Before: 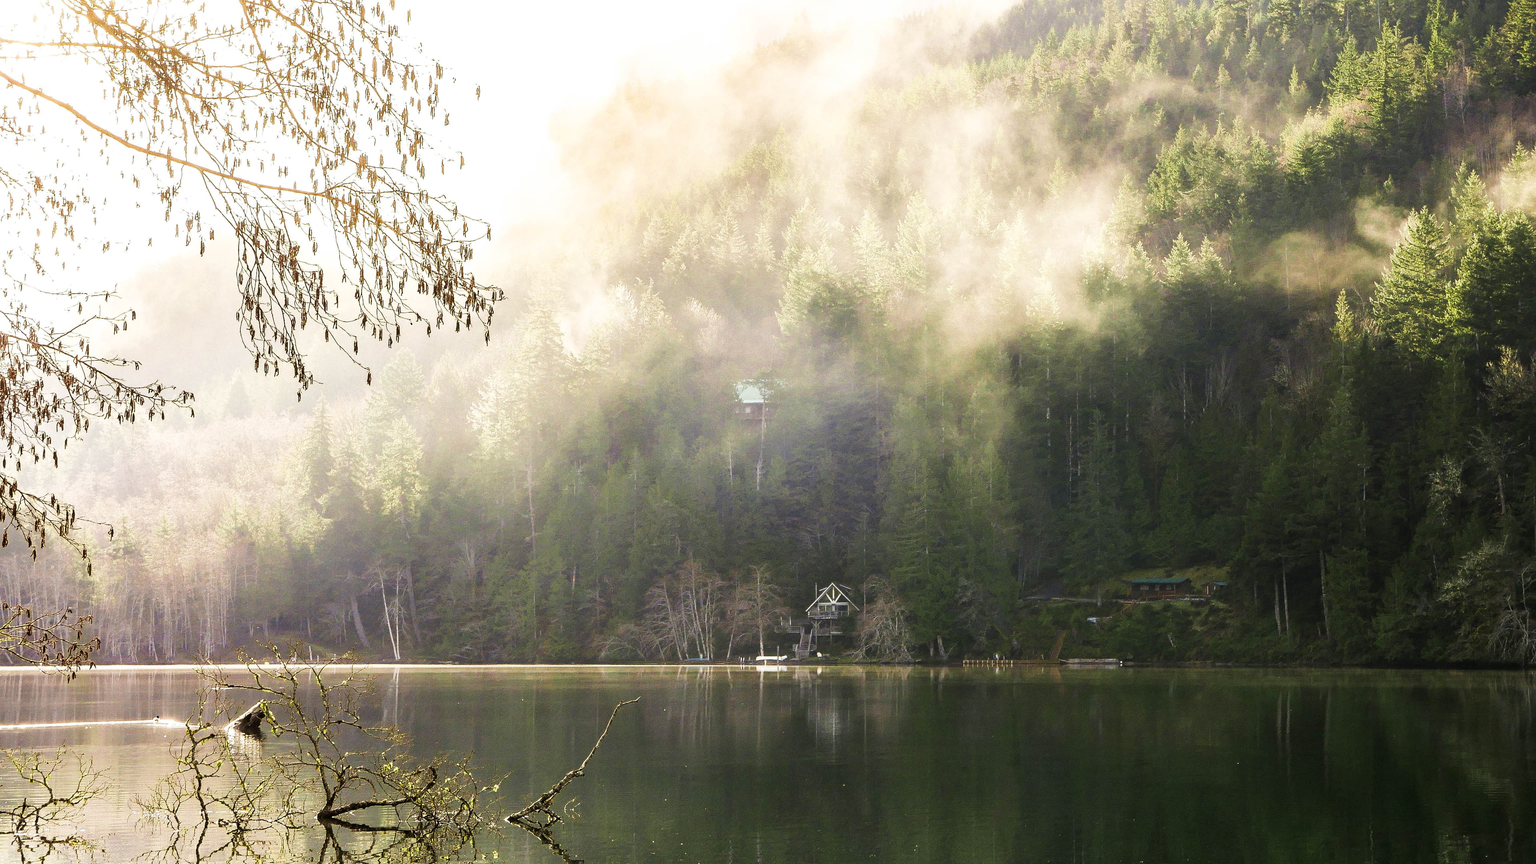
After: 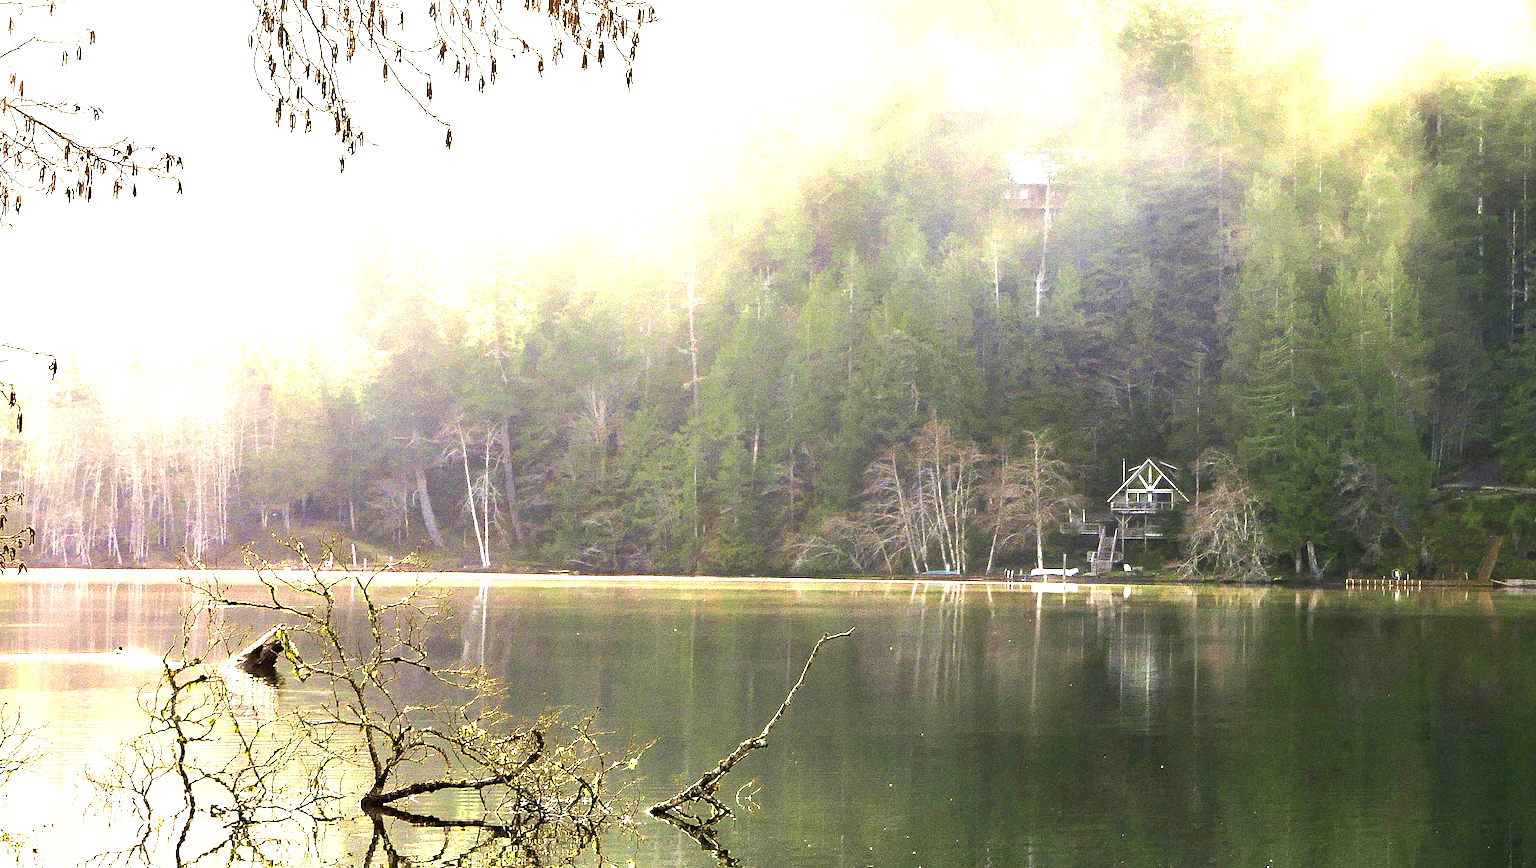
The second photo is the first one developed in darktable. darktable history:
haze removal: compatibility mode true, adaptive false
crop and rotate: angle -0.799°, left 3.768%, top 32.247%, right 28.818%
levels: levels [0, 0.352, 0.703]
